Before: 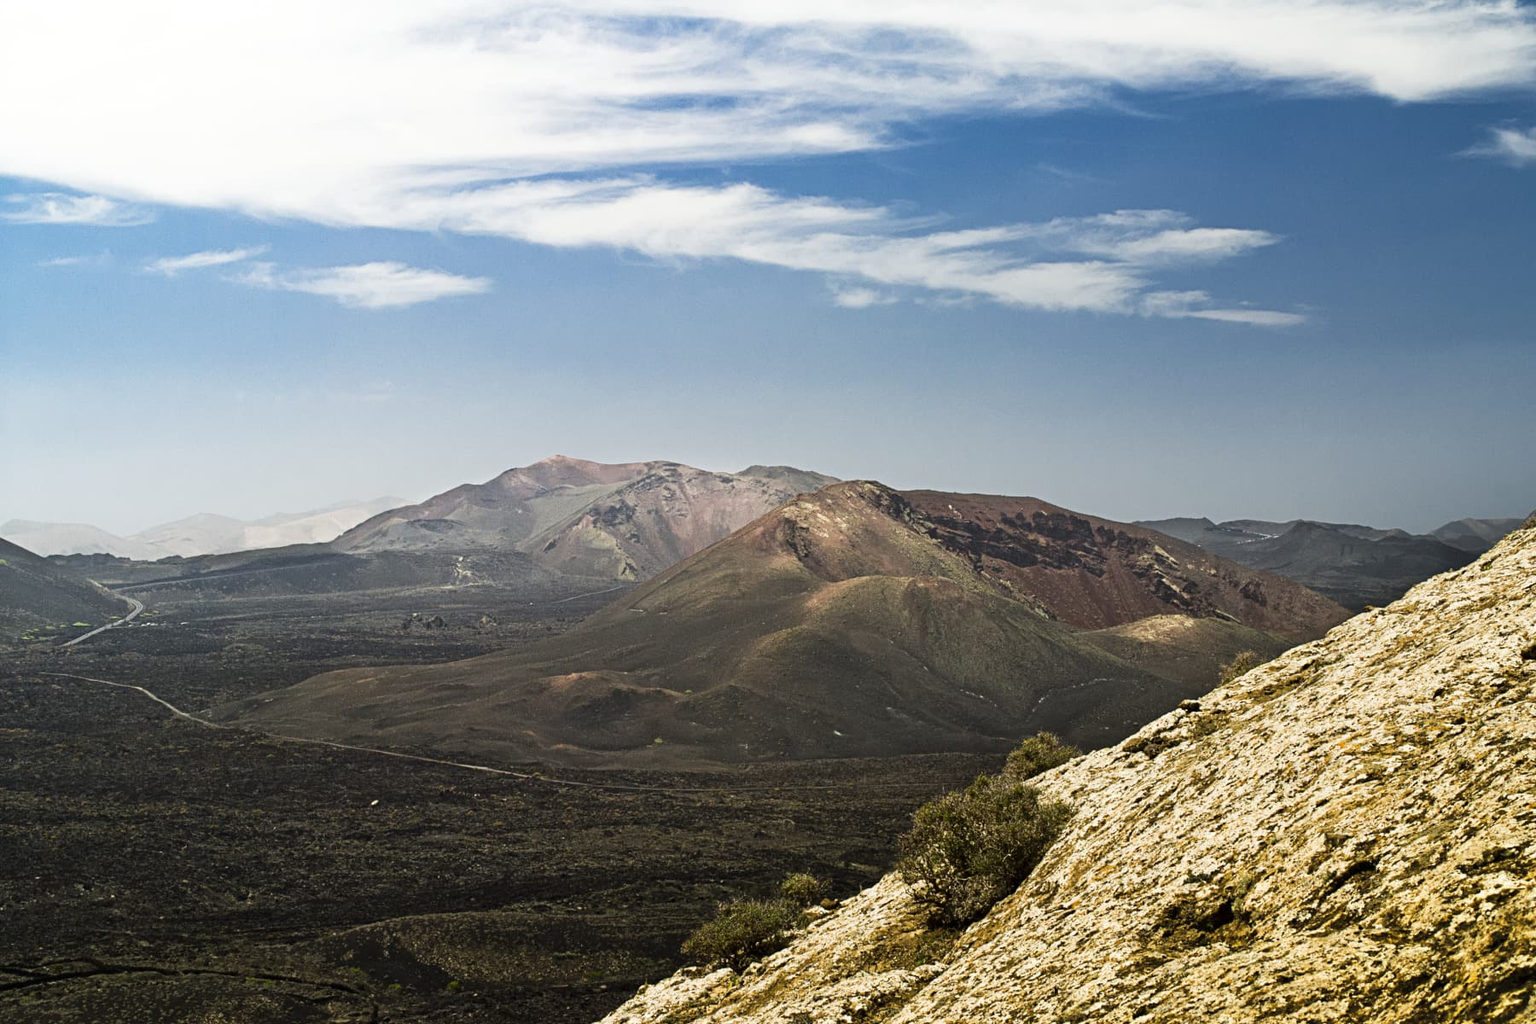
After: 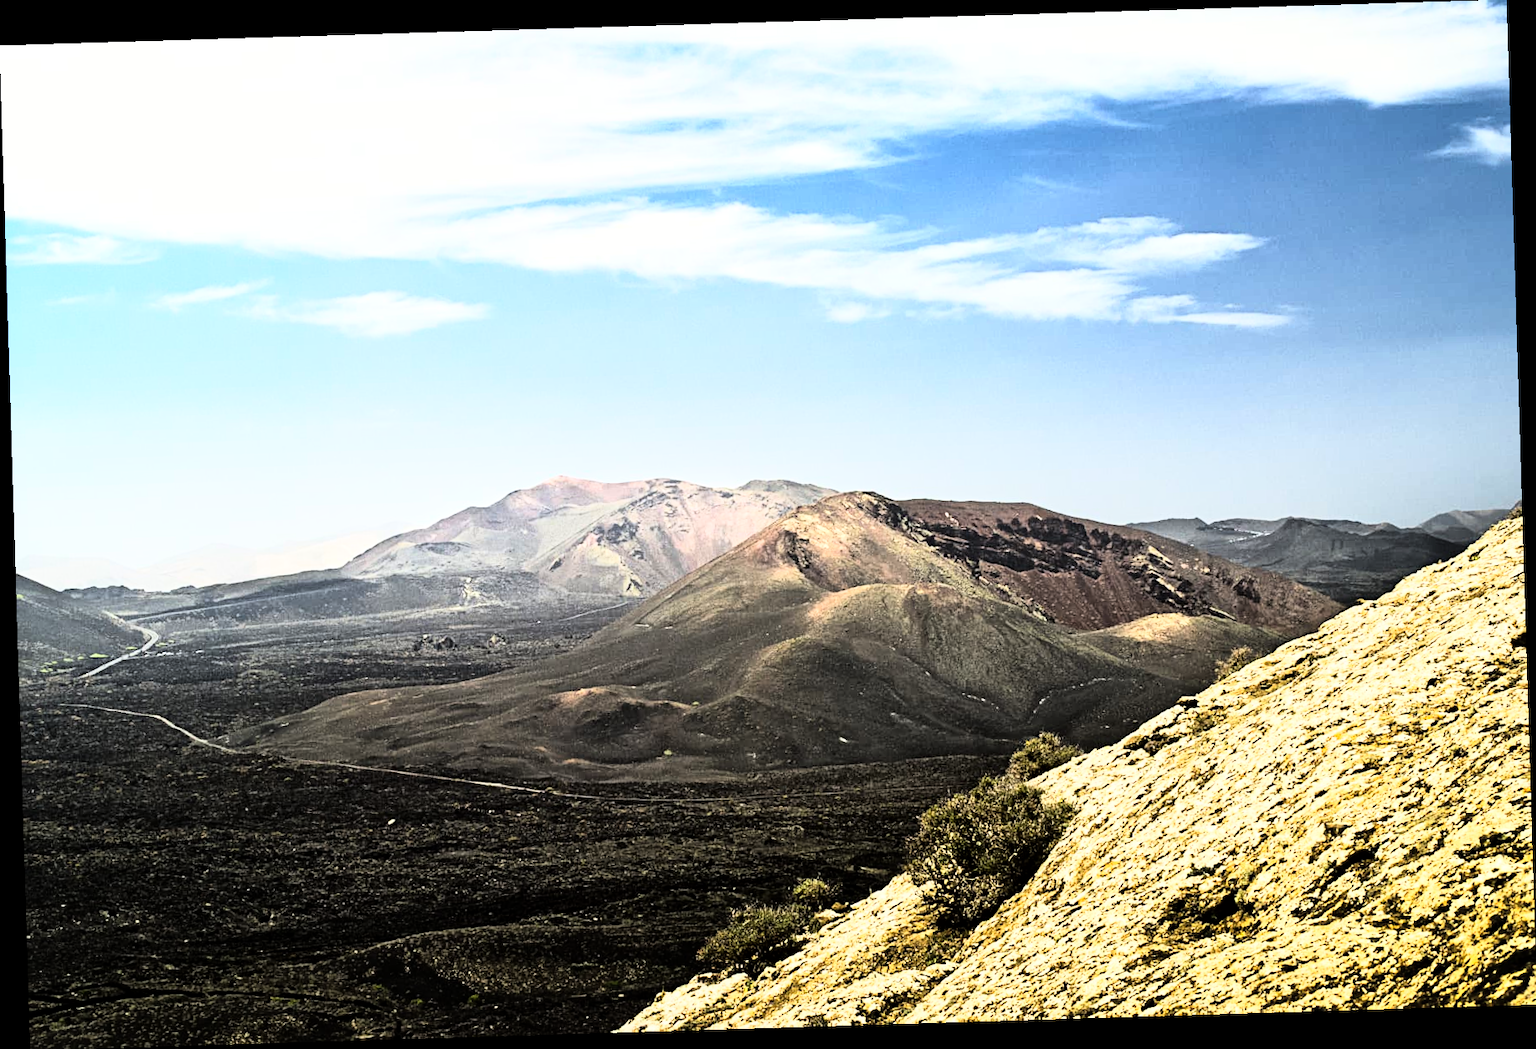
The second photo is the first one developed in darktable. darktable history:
rotate and perspective: rotation -1.75°, automatic cropping off
local contrast: mode bilateral grid, contrast 20, coarseness 50, detail 120%, midtone range 0.2
rgb curve: curves: ch0 [(0, 0) (0.21, 0.15) (0.24, 0.21) (0.5, 0.75) (0.75, 0.96) (0.89, 0.99) (1, 1)]; ch1 [(0, 0.02) (0.21, 0.13) (0.25, 0.2) (0.5, 0.67) (0.75, 0.9) (0.89, 0.97) (1, 1)]; ch2 [(0, 0.02) (0.21, 0.13) (0.25, 0.2) (0.5, 0.67) (0.75, 0.9) (0.89, 0.97) (1, 1)], compensate middle gray true
